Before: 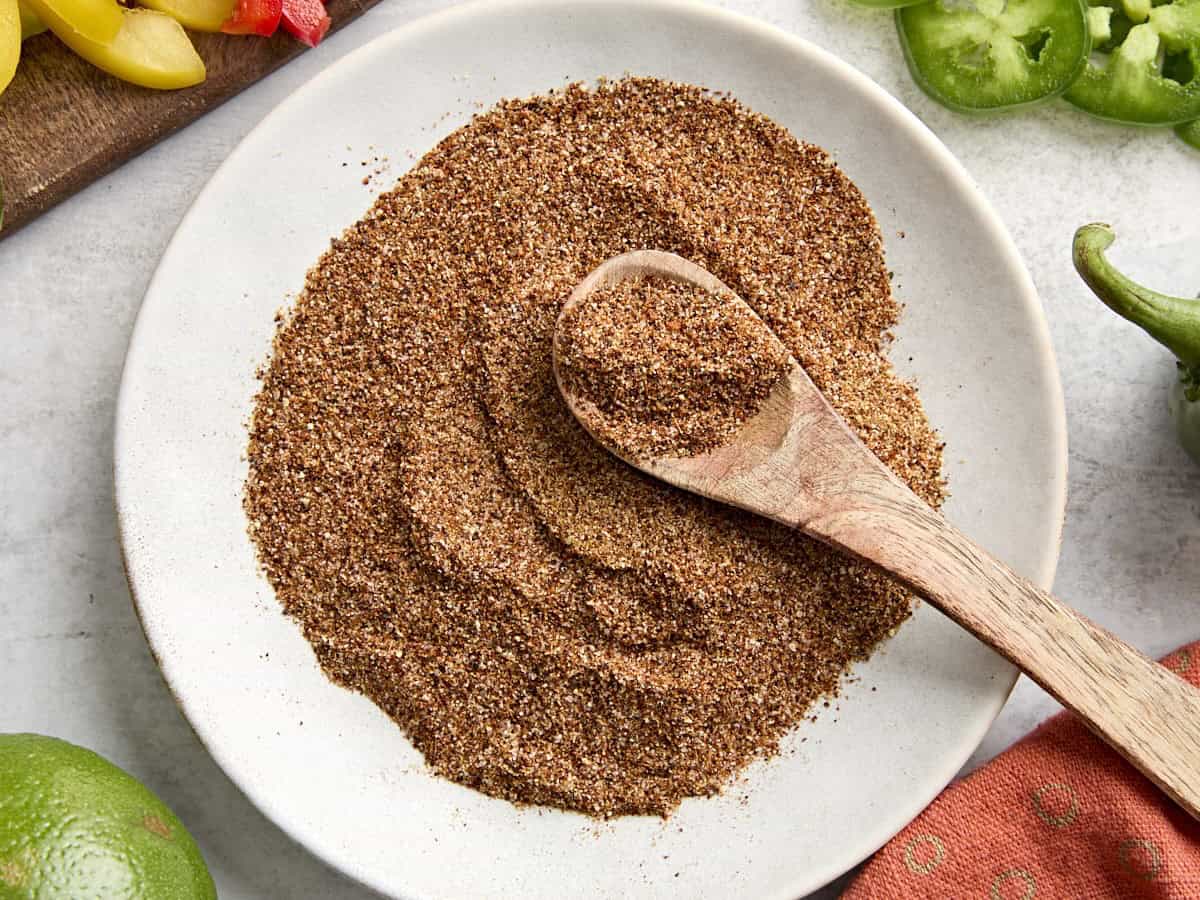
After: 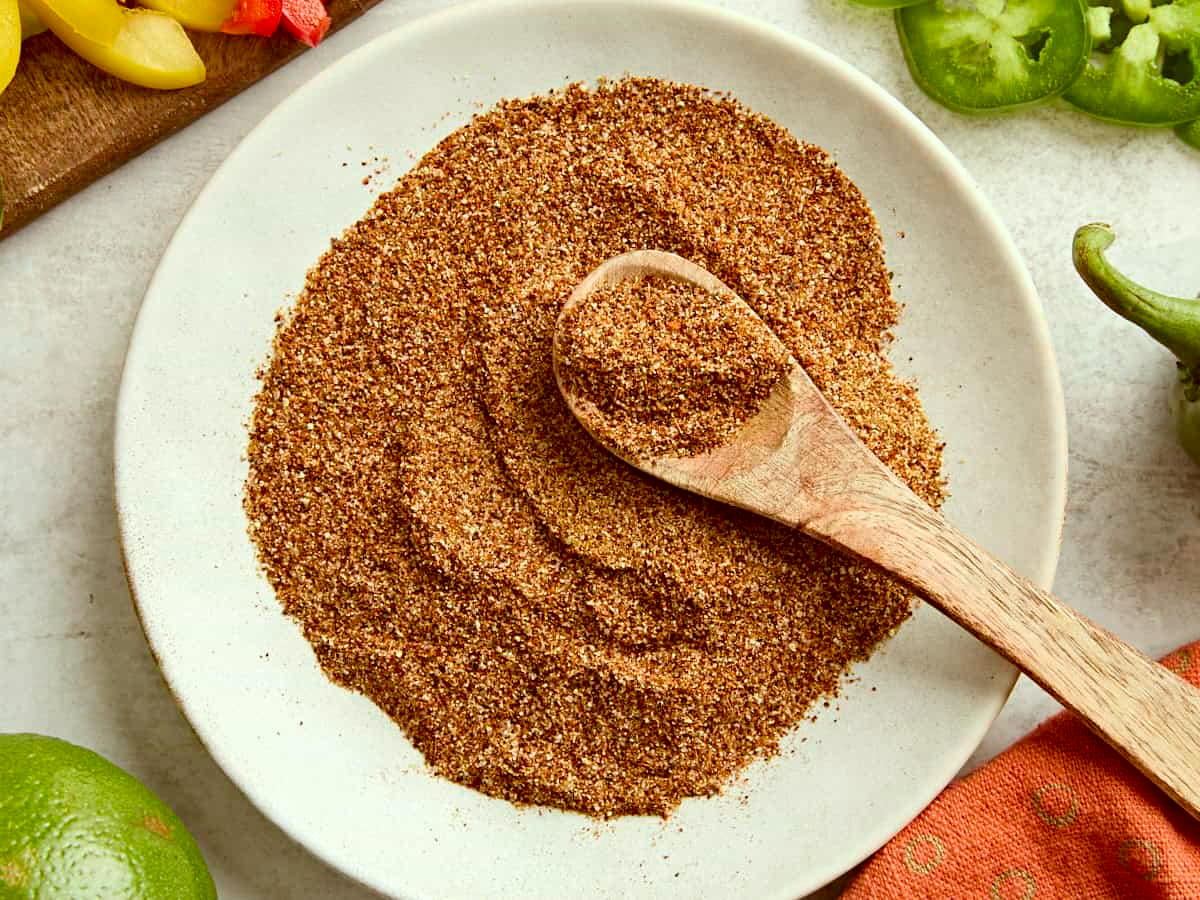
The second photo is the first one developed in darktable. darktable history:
color correction: highlights a* -5.3, highlights b* 9.8, shadows a* 9.8, shadows b* 24.26
white balance: red 0.983, blue 1.036
